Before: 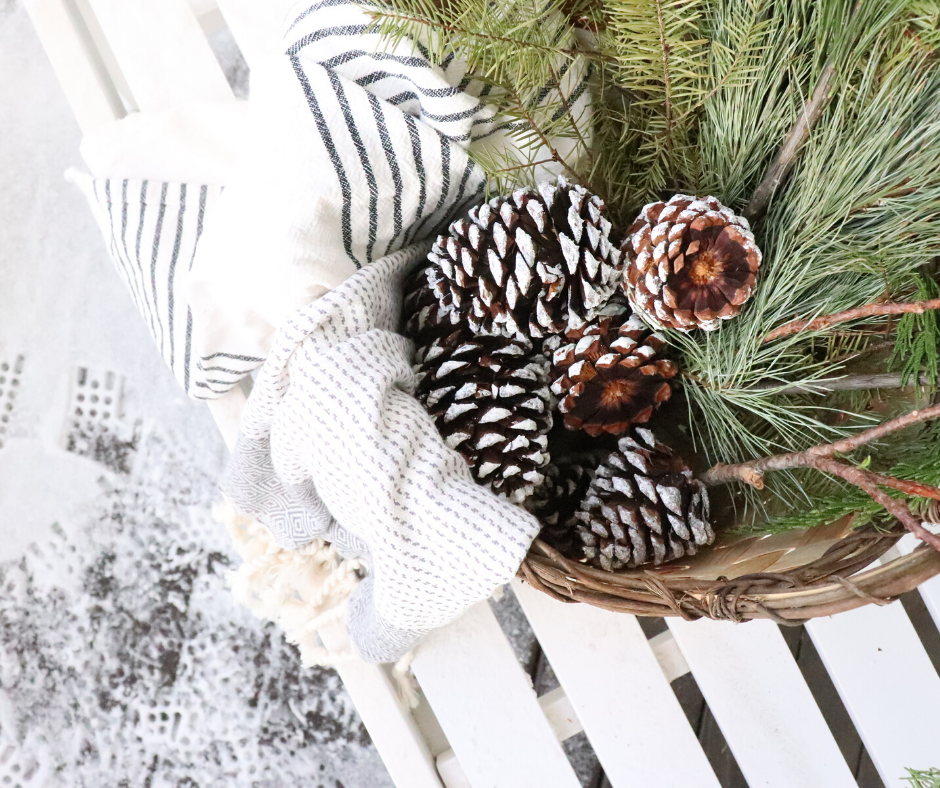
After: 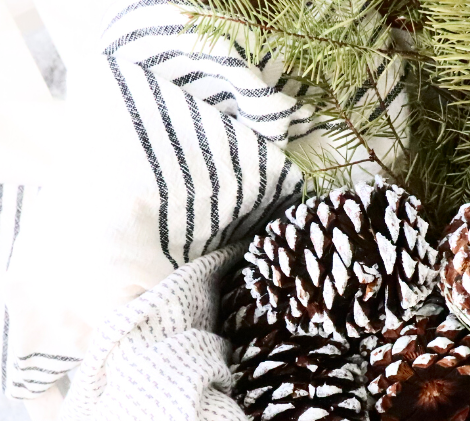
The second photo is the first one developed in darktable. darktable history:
contrast brightness saturation: contrast 0.28
crop: left 19.556%, right 30.401%, bottom 46.458%
